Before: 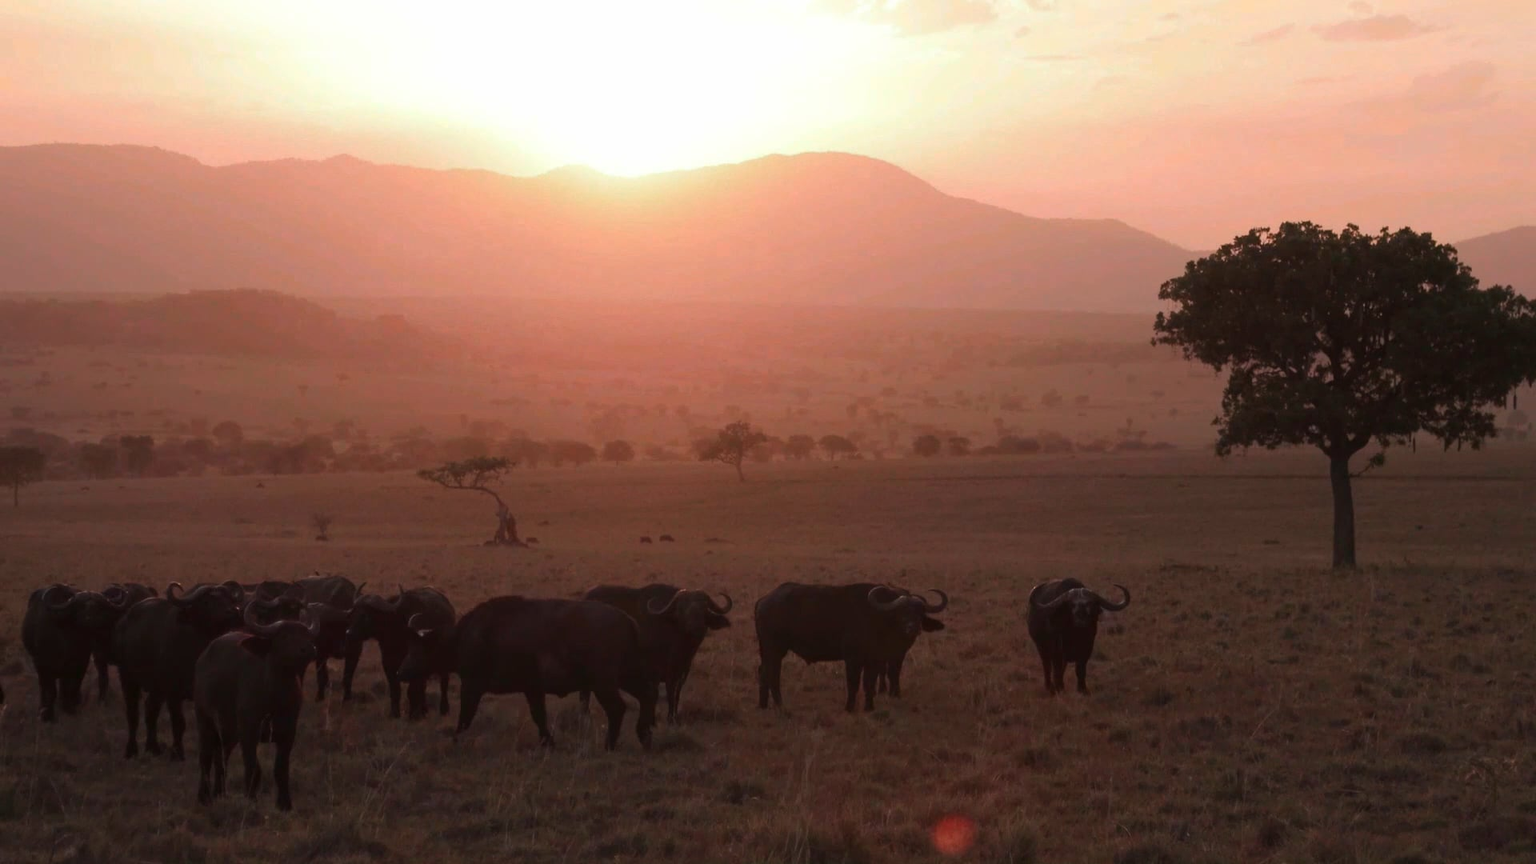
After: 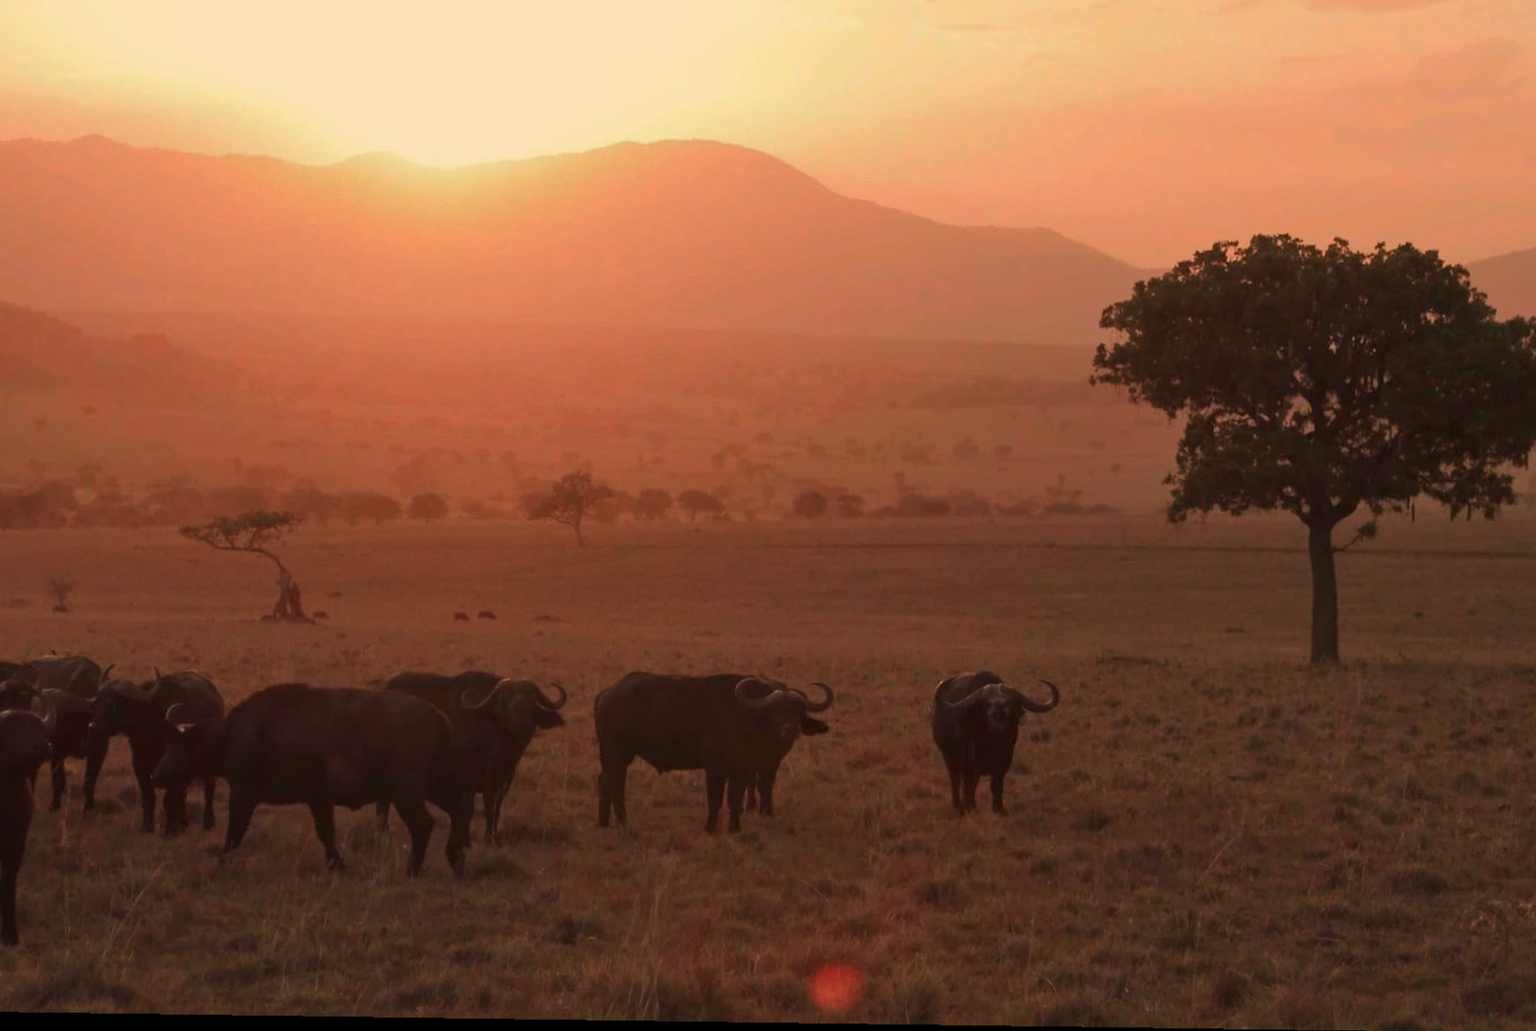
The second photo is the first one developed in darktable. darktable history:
crop and rotate: left 17.959%, top 5.771%, right 1.742%
white balance: red 1.123, blue 0.83
rotate and perspective: rotation 0.8°, automatic cropping off
tone equalizer: -8 EV 0.25 EV, -7 EV 0.417 EV, -6 EV 0.417 EV, -5 EV 0.25 EV, -3 EV -0.25 EV, -2 EV -0.417 EV, -1 EV -0.417 EV, +0 EV -0.25 EV, edges refinement/feathering 500, mask exposure compensation -1.57 EV, preserve details guided filter
